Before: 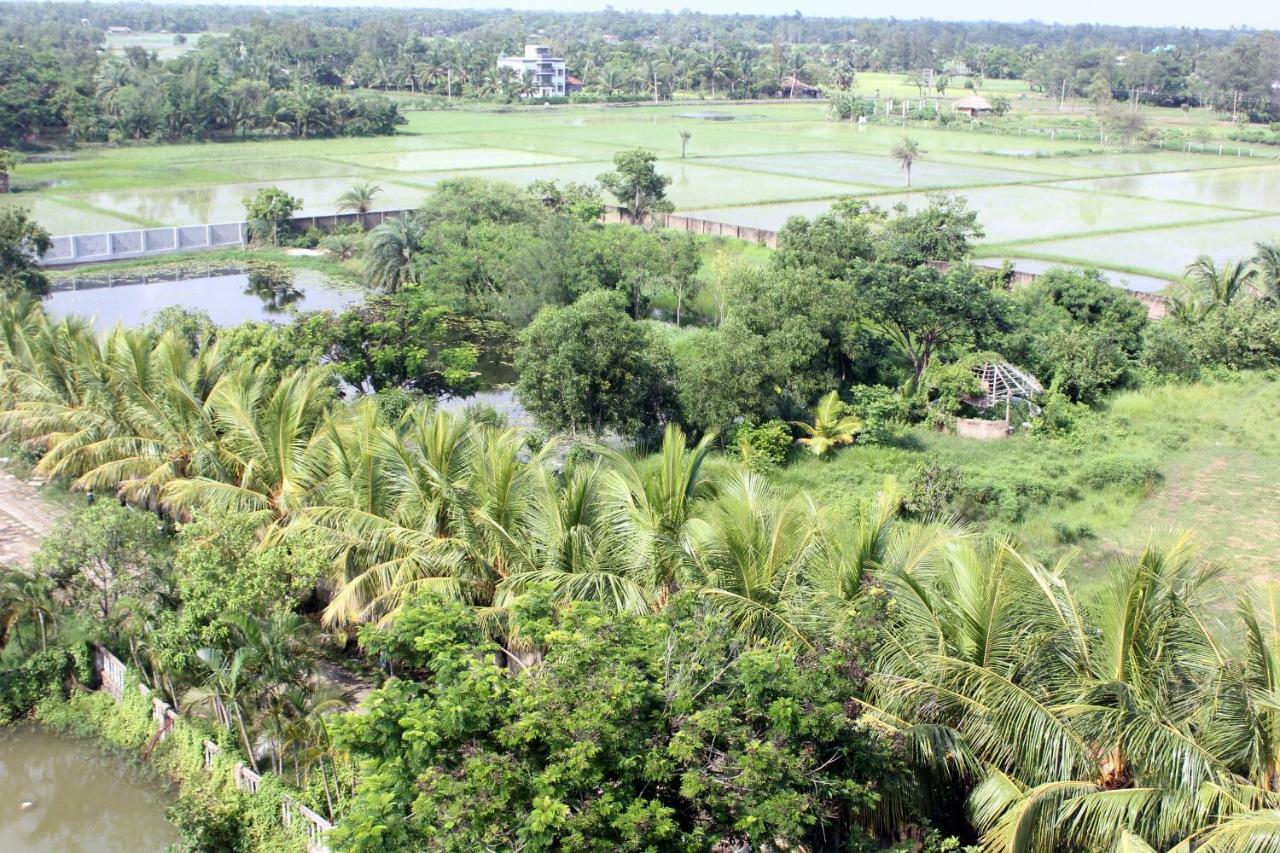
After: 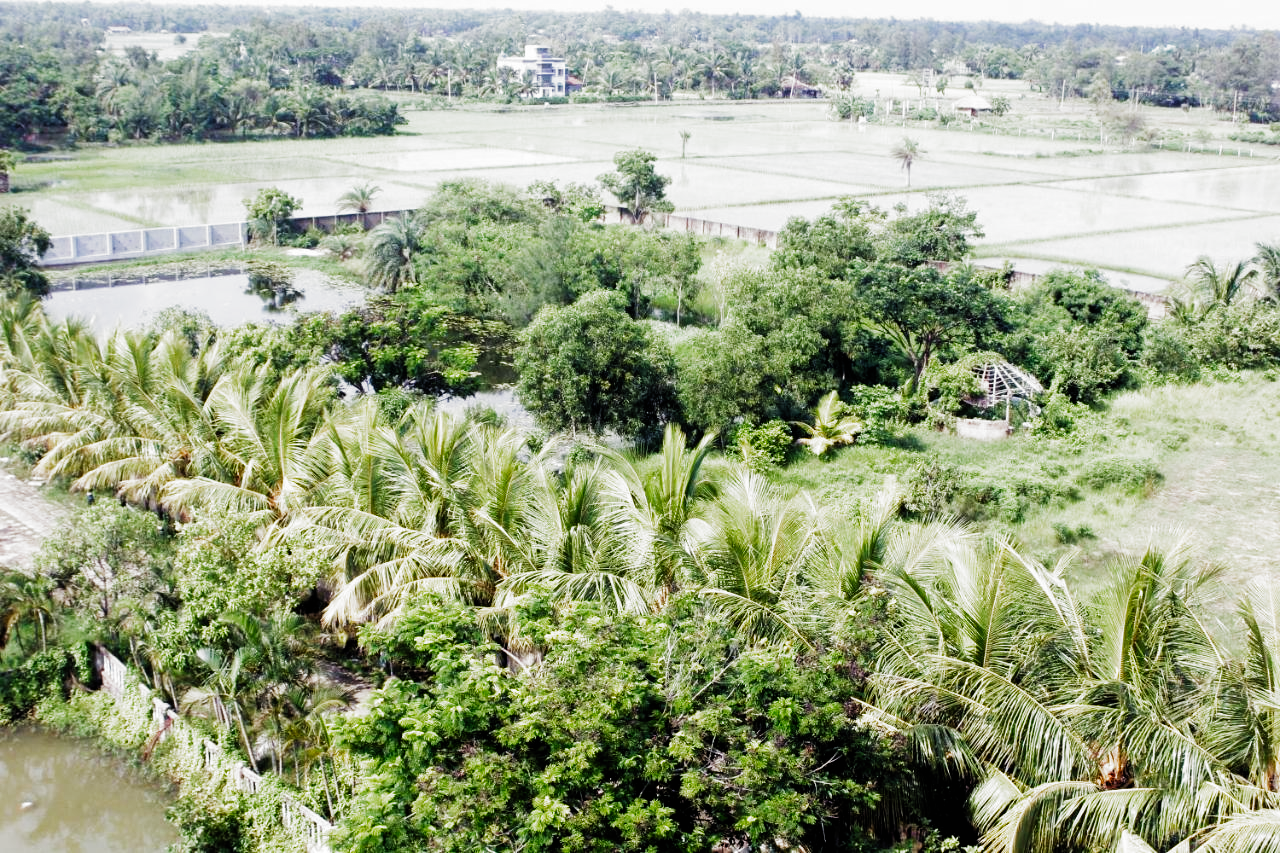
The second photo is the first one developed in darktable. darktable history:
filmic rgb: black relative exposure -6.43 EV, white relative exposure 2.43 EV, threshold 3 EV, hardness 5.27, latitude 0.1%, contrast 1.425, highlights saturation mix 2%, preserve chrominance no, color science v5 (2021), contrast in shadows safe, contrast in highlights safe, enable highlight reconstruction true
